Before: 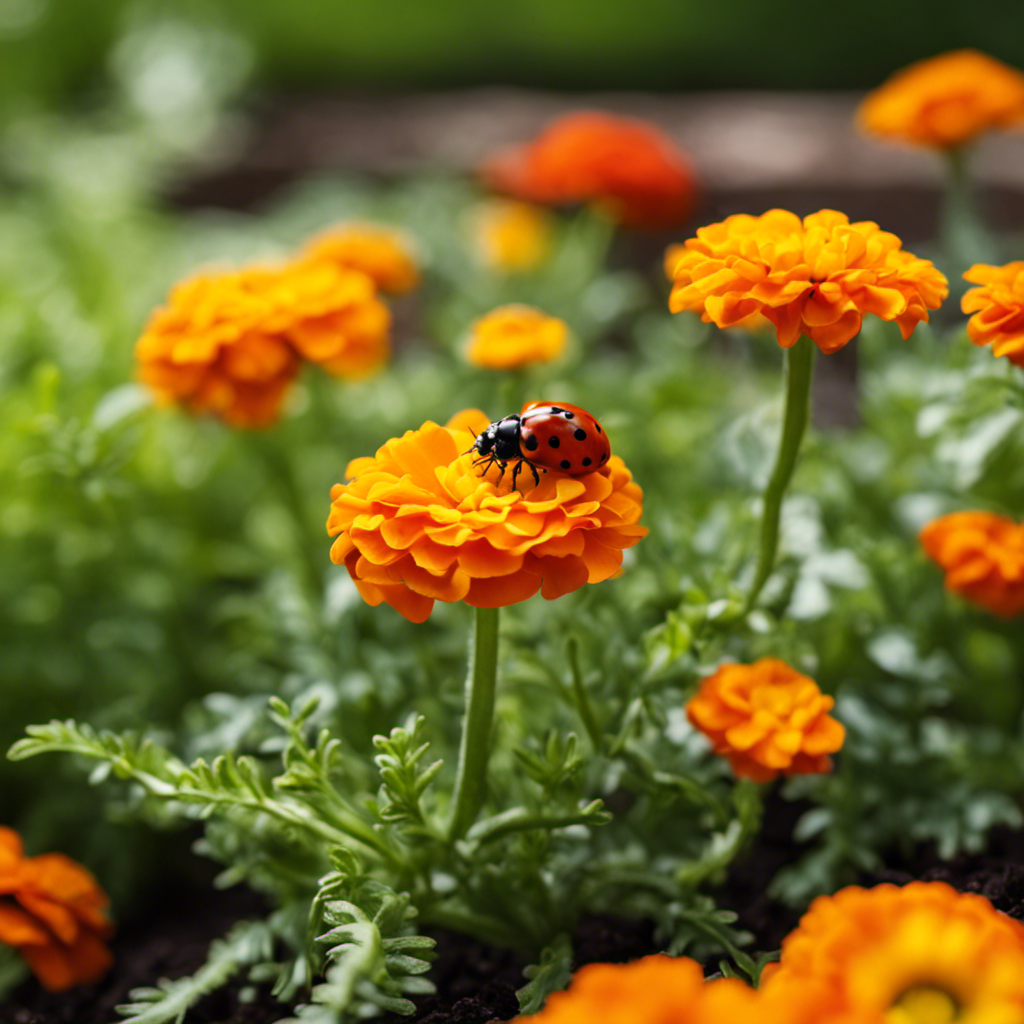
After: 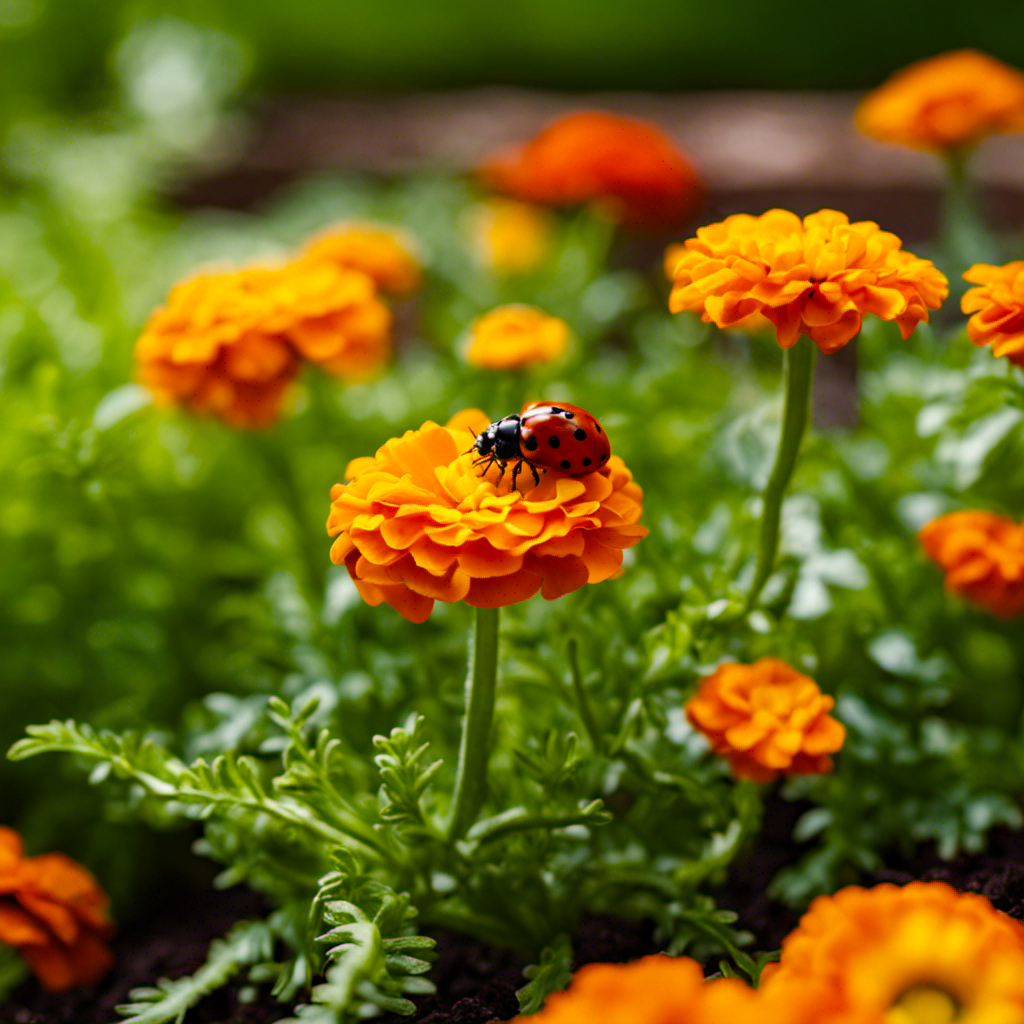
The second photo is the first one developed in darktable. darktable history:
color balance rgb: shadows lift › hue 85.21°, perceptual saturation grading › global saturation 26.414%, perceptual saturation grading › highlights -27.628%, perceptual saturation grading › mid-tones 15.405%, perceptual saturation grading › shadows 33.507%, global vibrance 14.57%
haze removal: compatibility mode true, adaptive false
